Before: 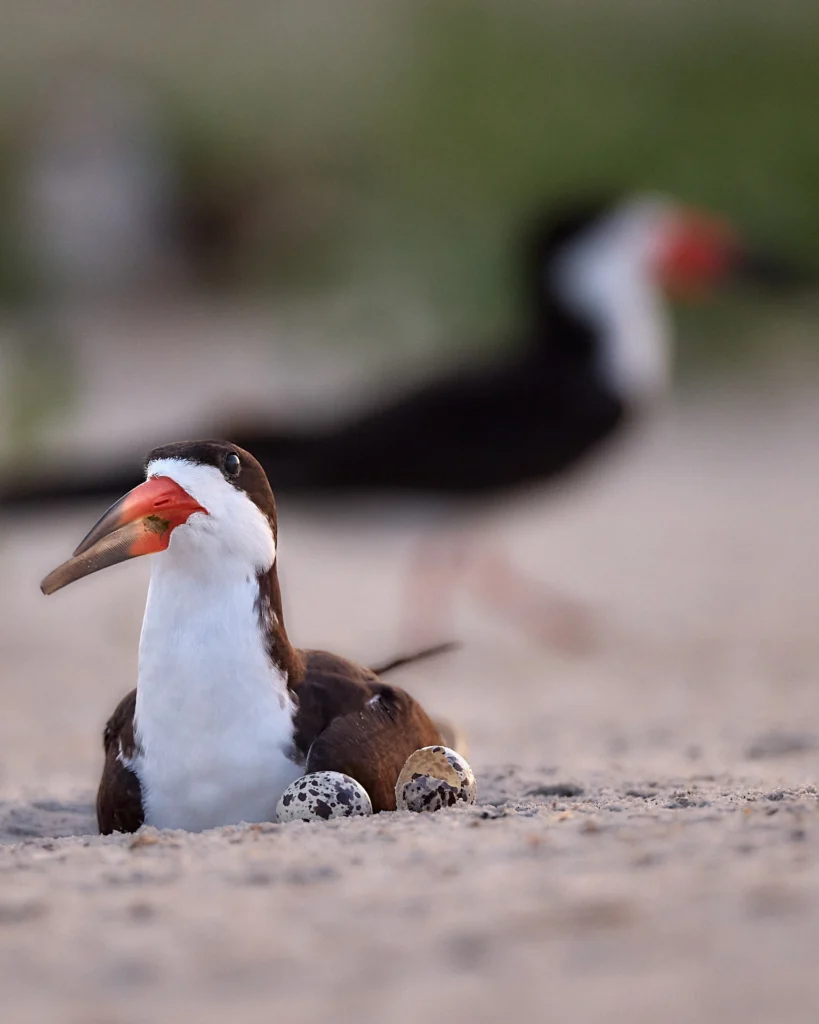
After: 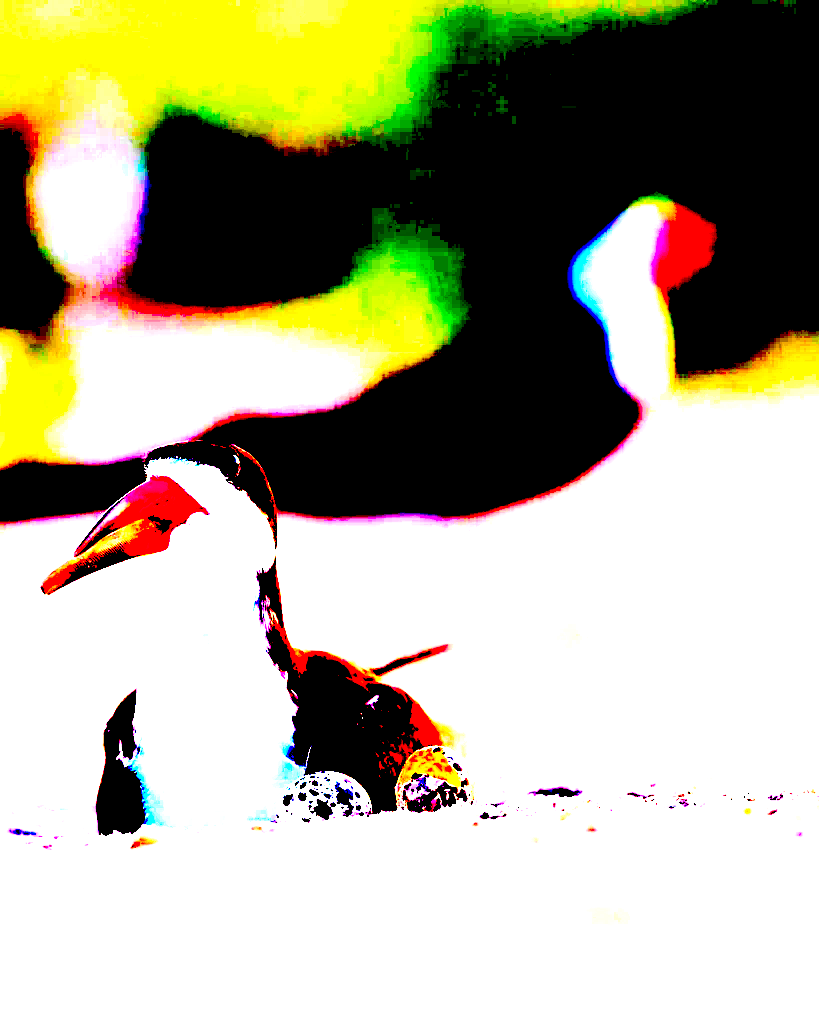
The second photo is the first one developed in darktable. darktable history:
exposure: black level correction 0.099, exposure 2.948 EV, compensate highlight preservation false
color balance rgb: shadows lift › luminance -5.13%, shadows lift › chroma 1.163%, shadows lift › hue 218.83°, perceptual saturation grading › global saturation 31.253%
contrast brightness saturation: contrast 0.258, brightness 0.023, saturation 0.856
